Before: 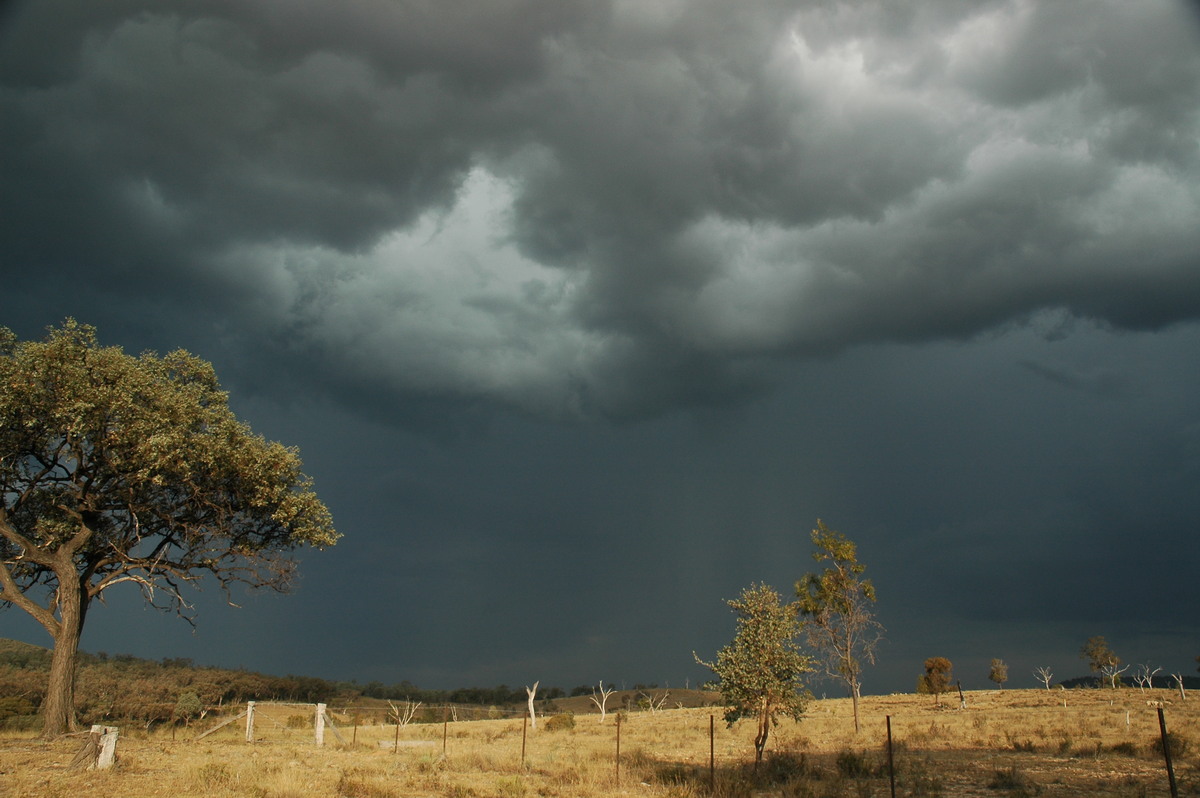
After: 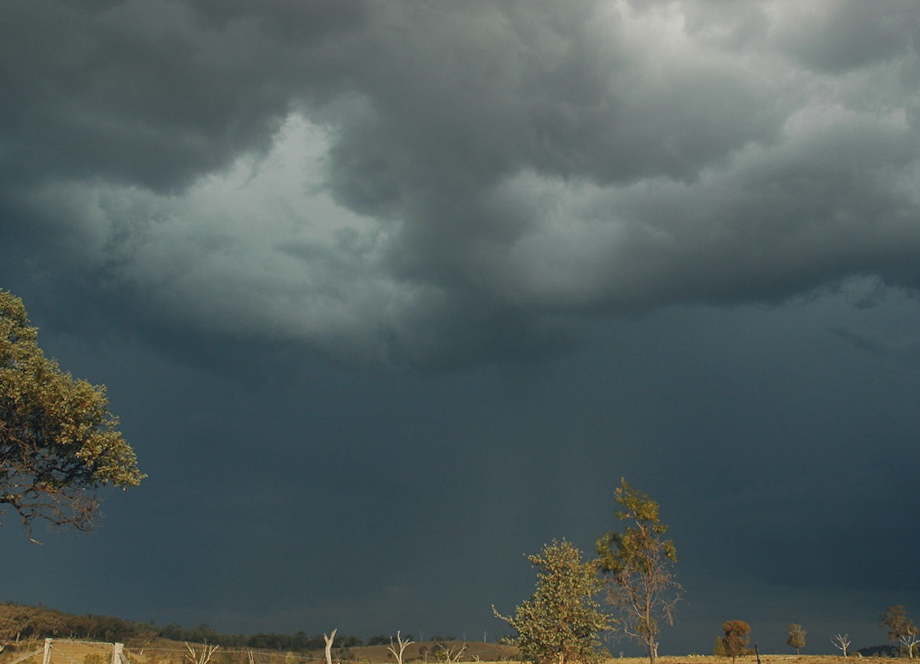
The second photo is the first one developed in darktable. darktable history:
crop: left 16.768%, top 8.653%, right 8.362%, bottom 12.485%
rotate and perspective: rotation 2.17°, automatic cropping off
contrast equalizer: y [[0.439, 0.44, 0.442, 0.457, 0.493, 0.498], [0.5 ×6], [0.5 ×6], [0 ×6], [0 ×6]]
color correction: highlights a* 0.207, highlights b* 2.7, shadows a* -0.874, shadows b* -4.78
